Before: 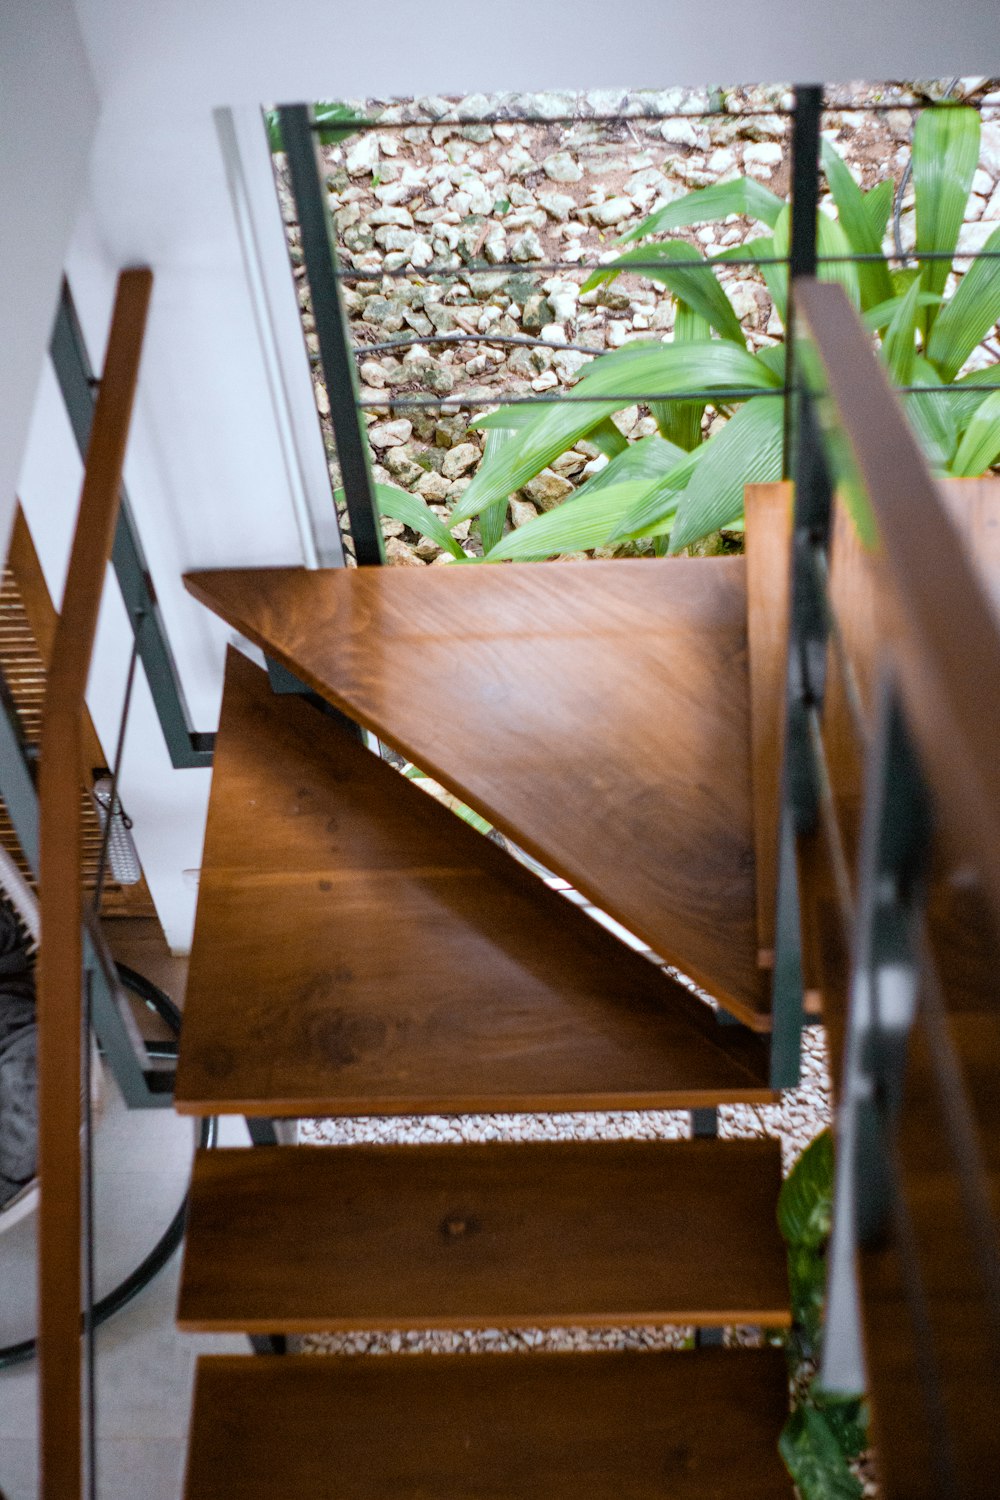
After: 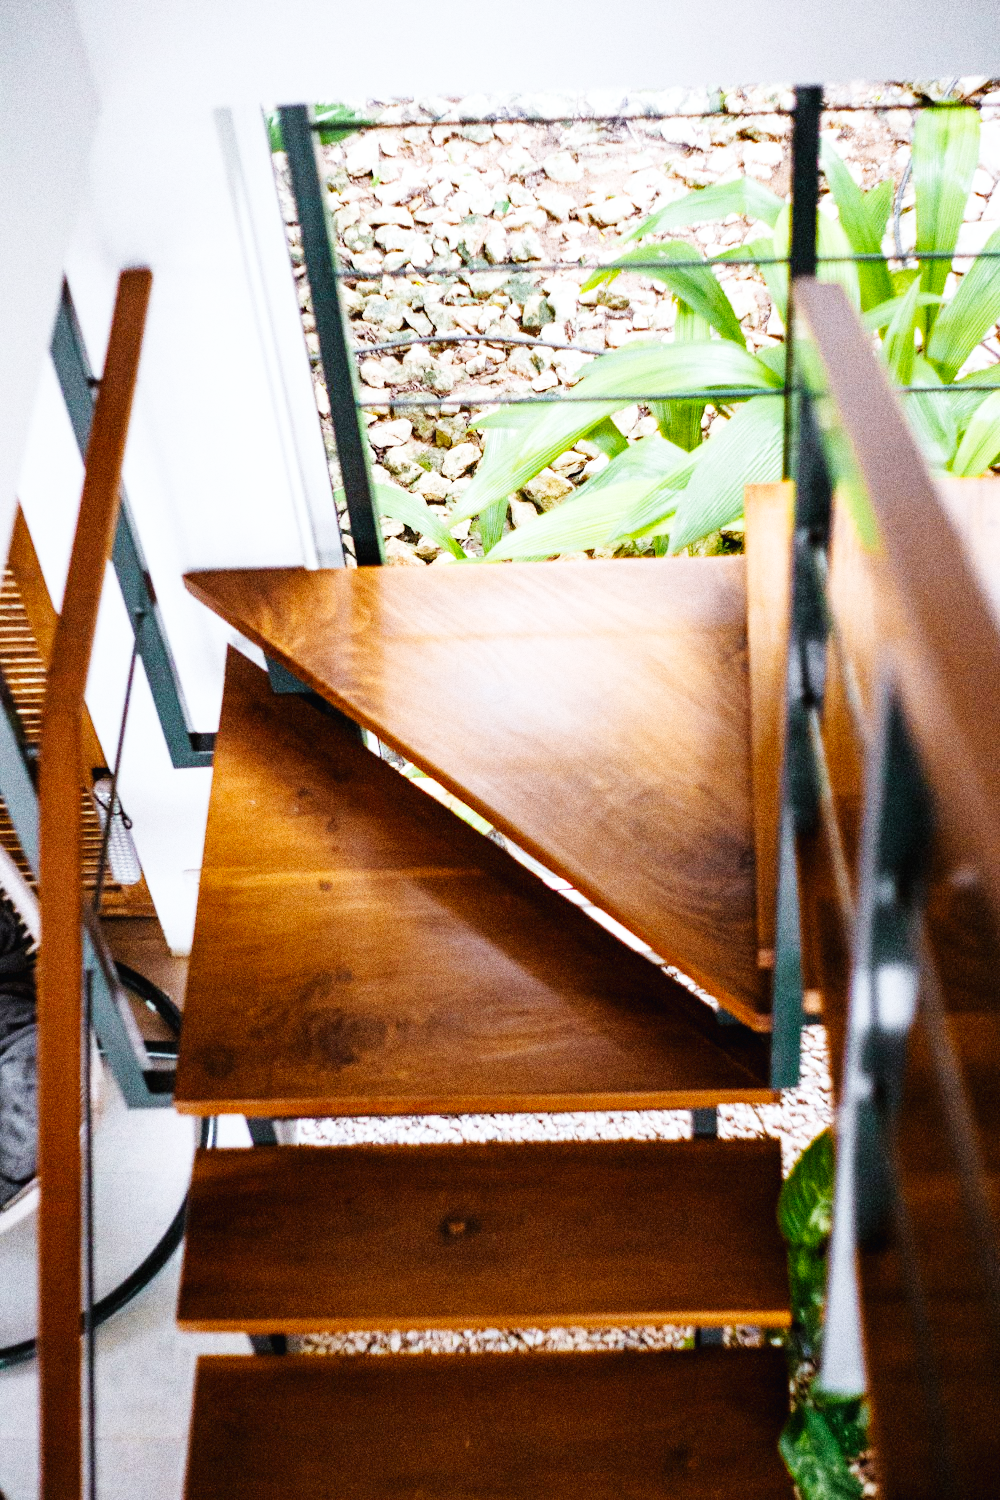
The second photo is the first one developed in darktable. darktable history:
base curve: curves: ch0 [(0, 0.003) (0.001, 0.002) (0.006, 0.004) (0.02, 0.022) (0.048, 0.086) (0.094, 0.234) (0.162, 0.431) (0.258, 0.629) (0.385, 0.8) (0.548, 0.918) (0.751, 0.988) (1, 1)], preserve colors none
grain: coarseness 0.09 ISO, strength 40%
